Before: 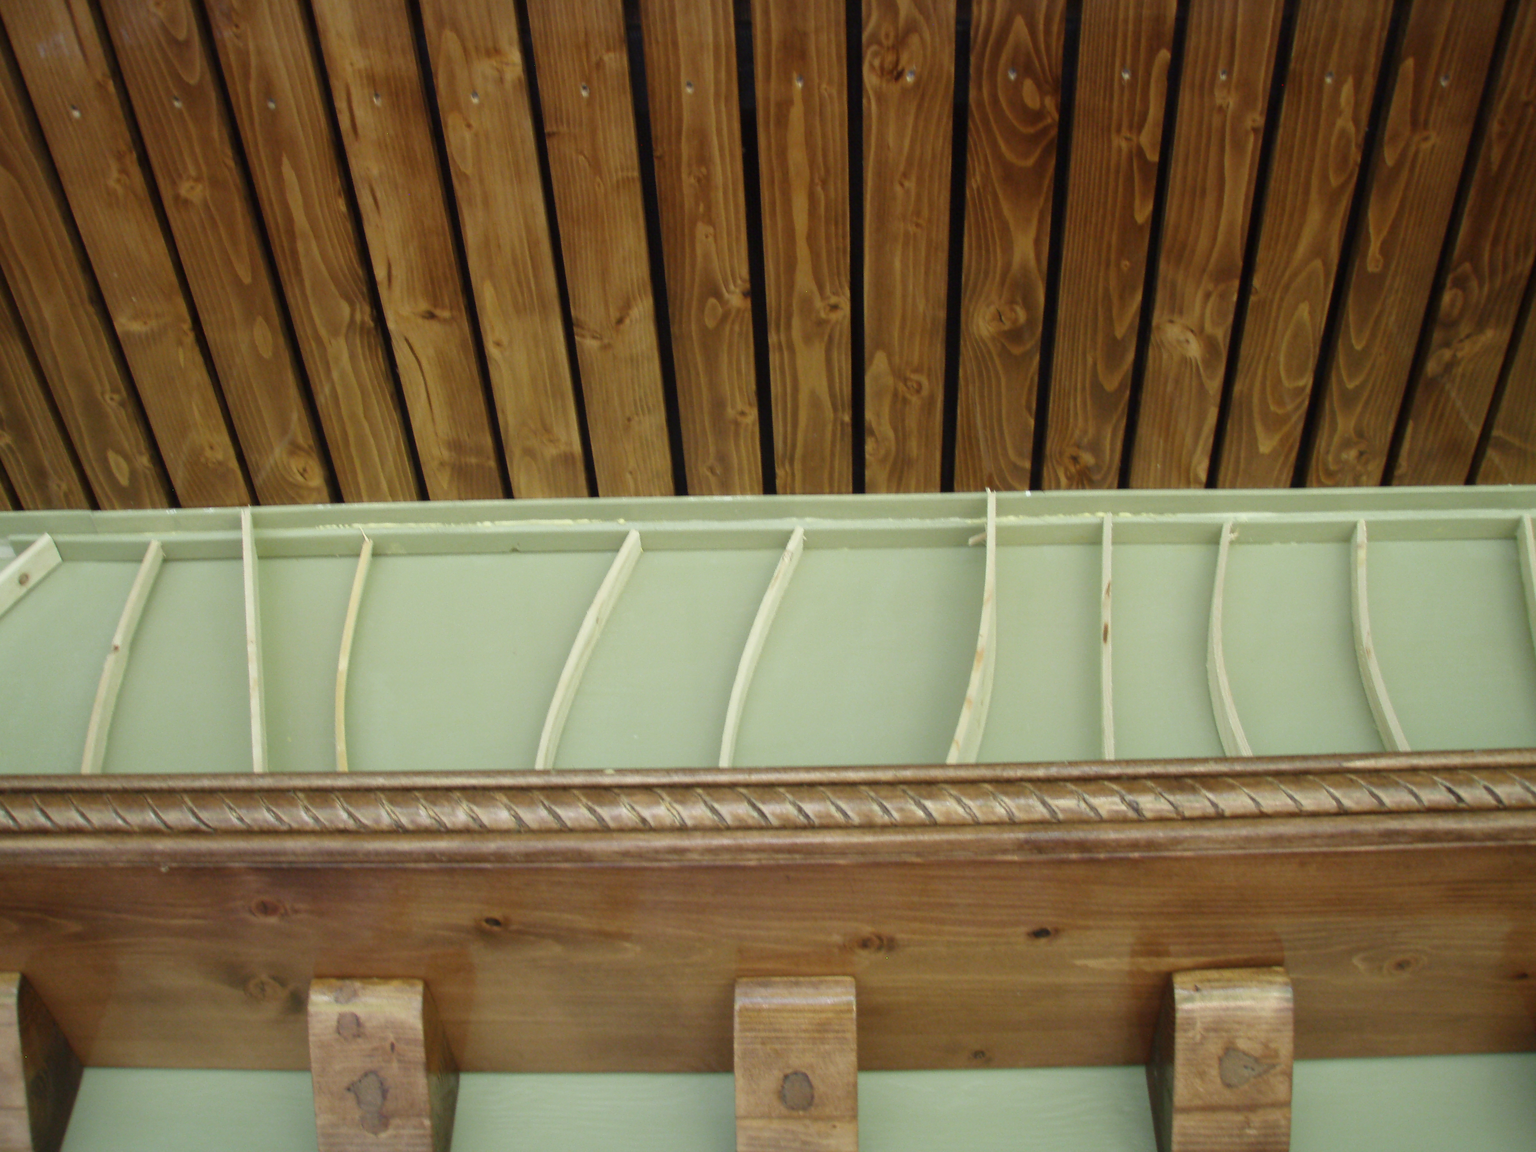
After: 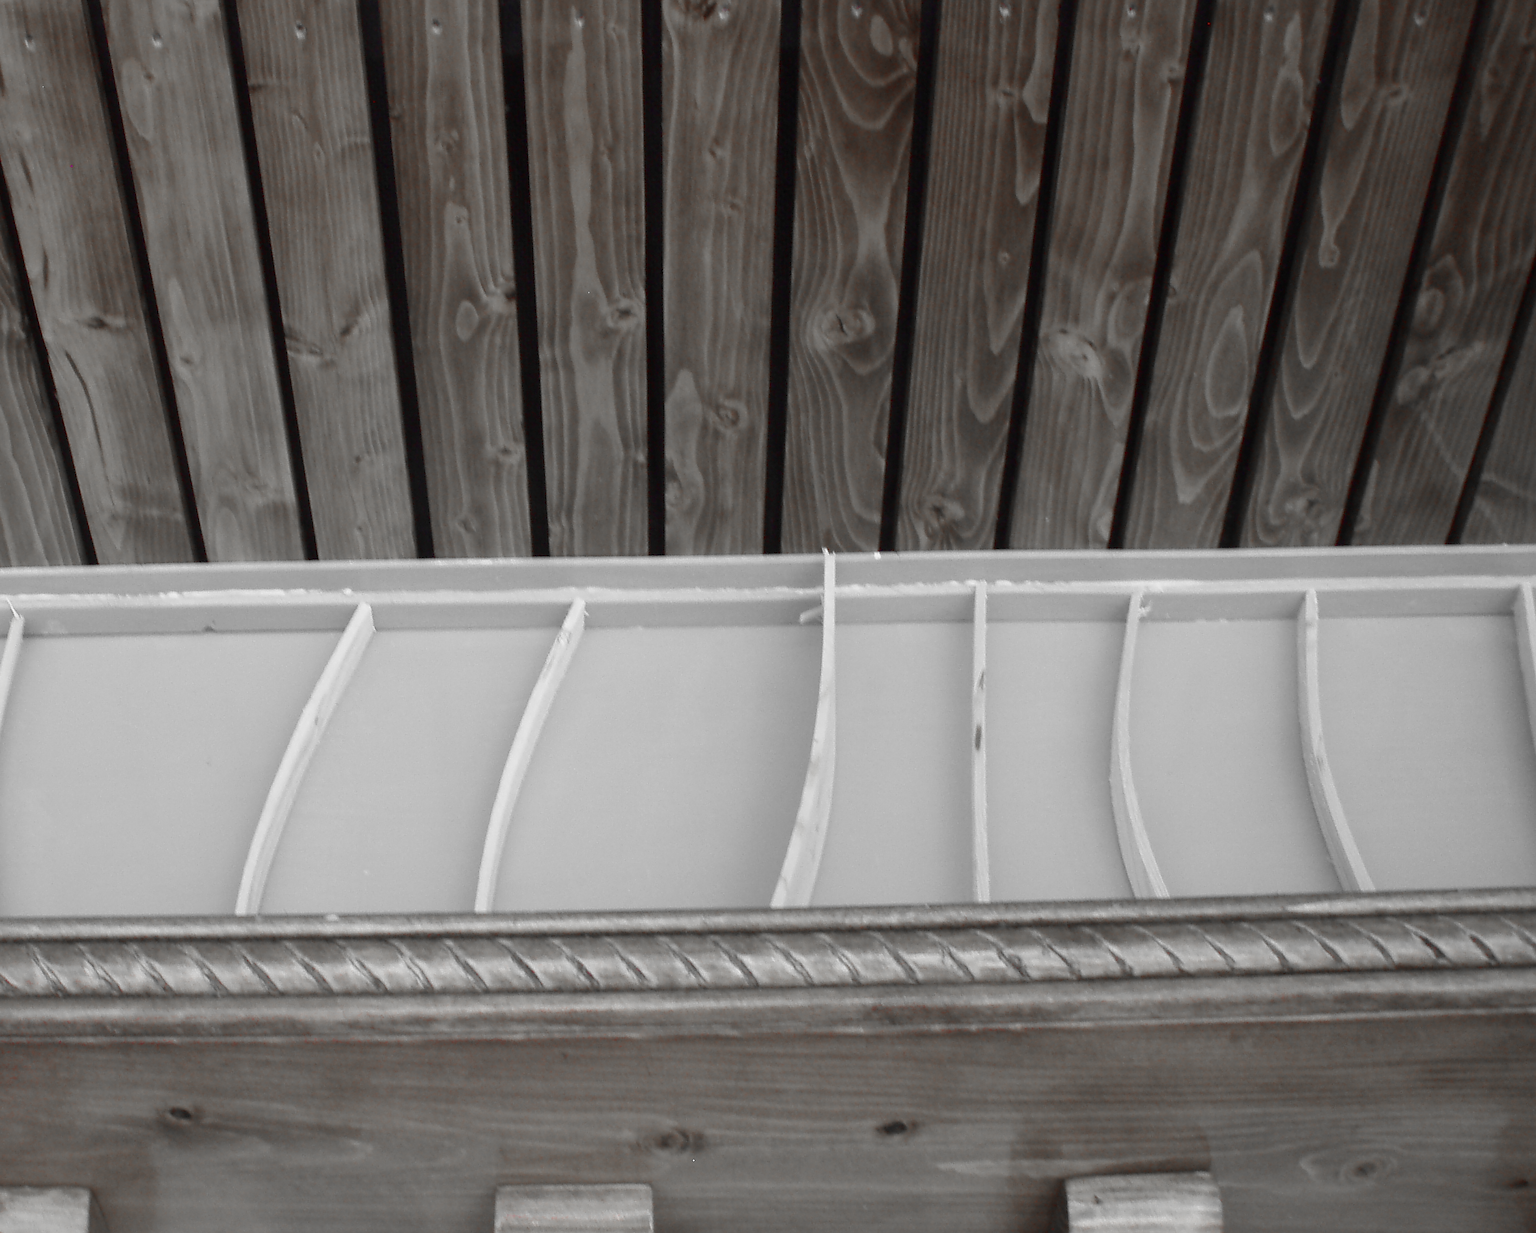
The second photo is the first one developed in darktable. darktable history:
sharpen: radius 1, threshold 1
crop: left 23.095%, top 5.827%, bottom 11.854%
tone equalizer: on, module defaults
color zones: curves: ch0 [(0, 0.278) (0.143, 0.5) (0.286, 0.5) (0.429, 0.5) (0.571, 0.5) (0.714, 0.5) (0.857, 0.5) (1, 0.5)]; ch1 [(0, 1) (0.143, 0.165) (0.286, 0) (0.429, 0) (0.571, 0) (0.714, 0) (0.857, 0.5) (1, 0.5)]; ch2 [(0, 0.508) (0.143, 0.5) (0.286, 0.5) (0.429, 0.5) (0.571, 0.5) (0.714, 0.5) (0.857, 0.5) (1, 0.5)]
